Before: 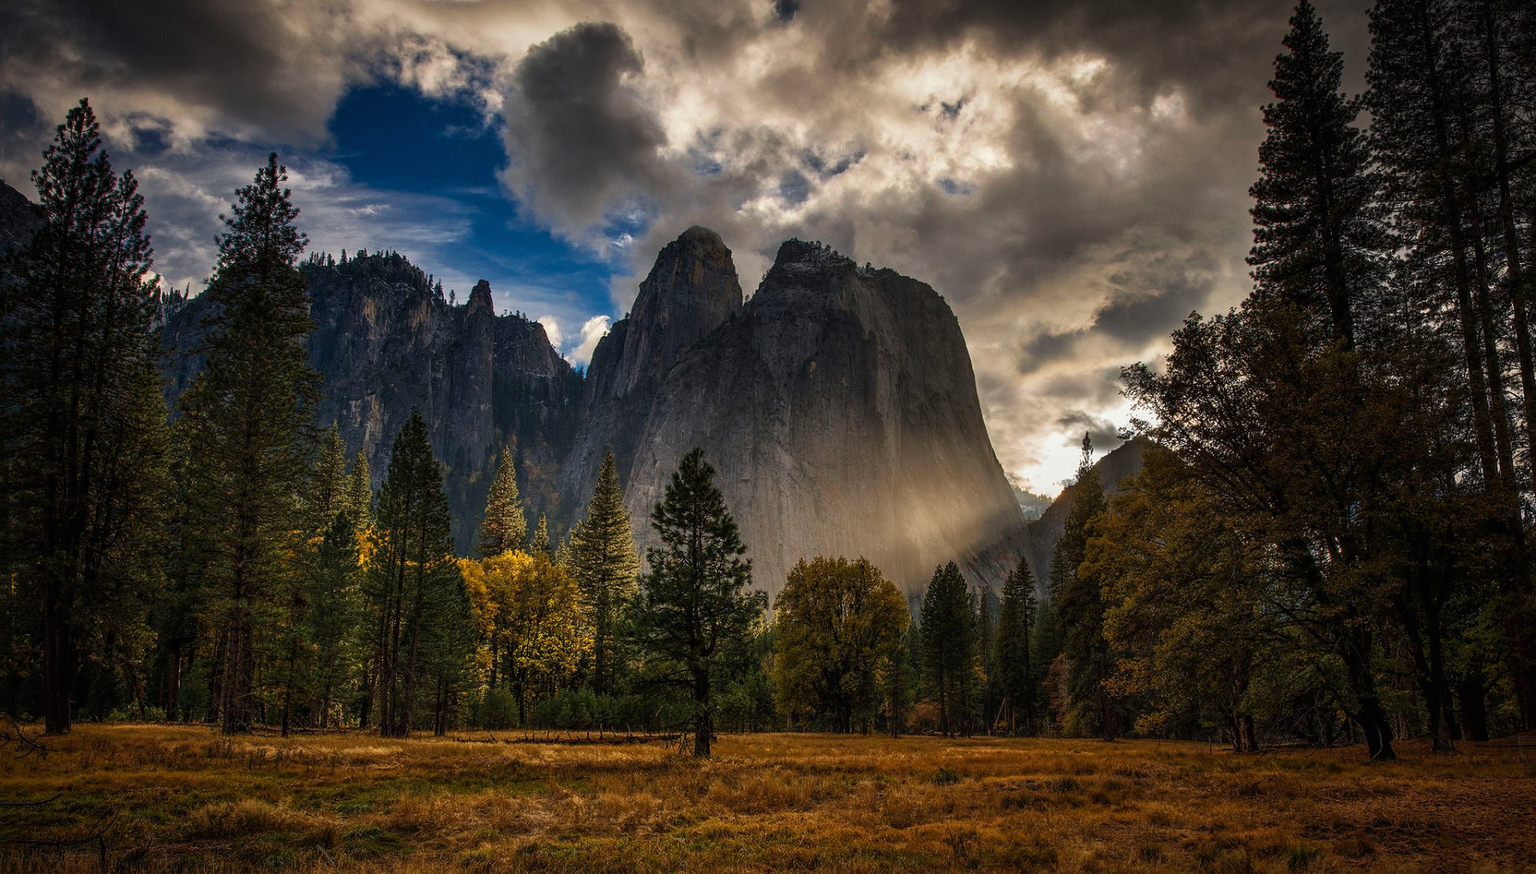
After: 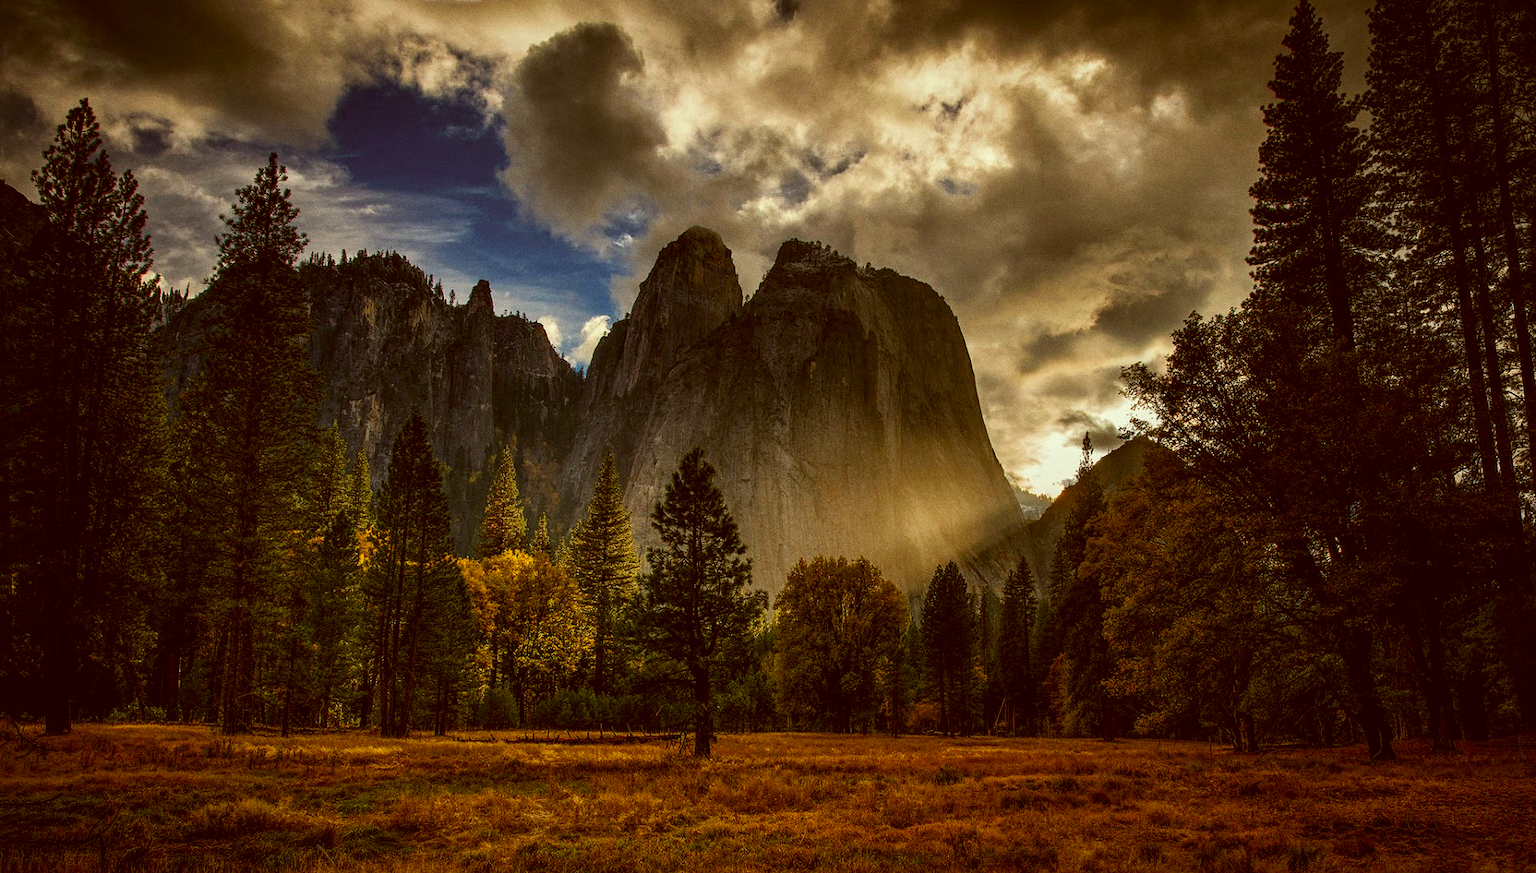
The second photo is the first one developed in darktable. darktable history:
contrast brightness saturation: saturation 0.13
grain: coarseness 0.09 ISO
color balance: mode lift, gamma, gain (sRGB), lift [0.97, 1, 1, 1], gamma [1.03, 1, 1, 1]
color correction: highlights a* -5.3, highlights b* 9.8, shadows a* 9.8, shadows b* 24.26
